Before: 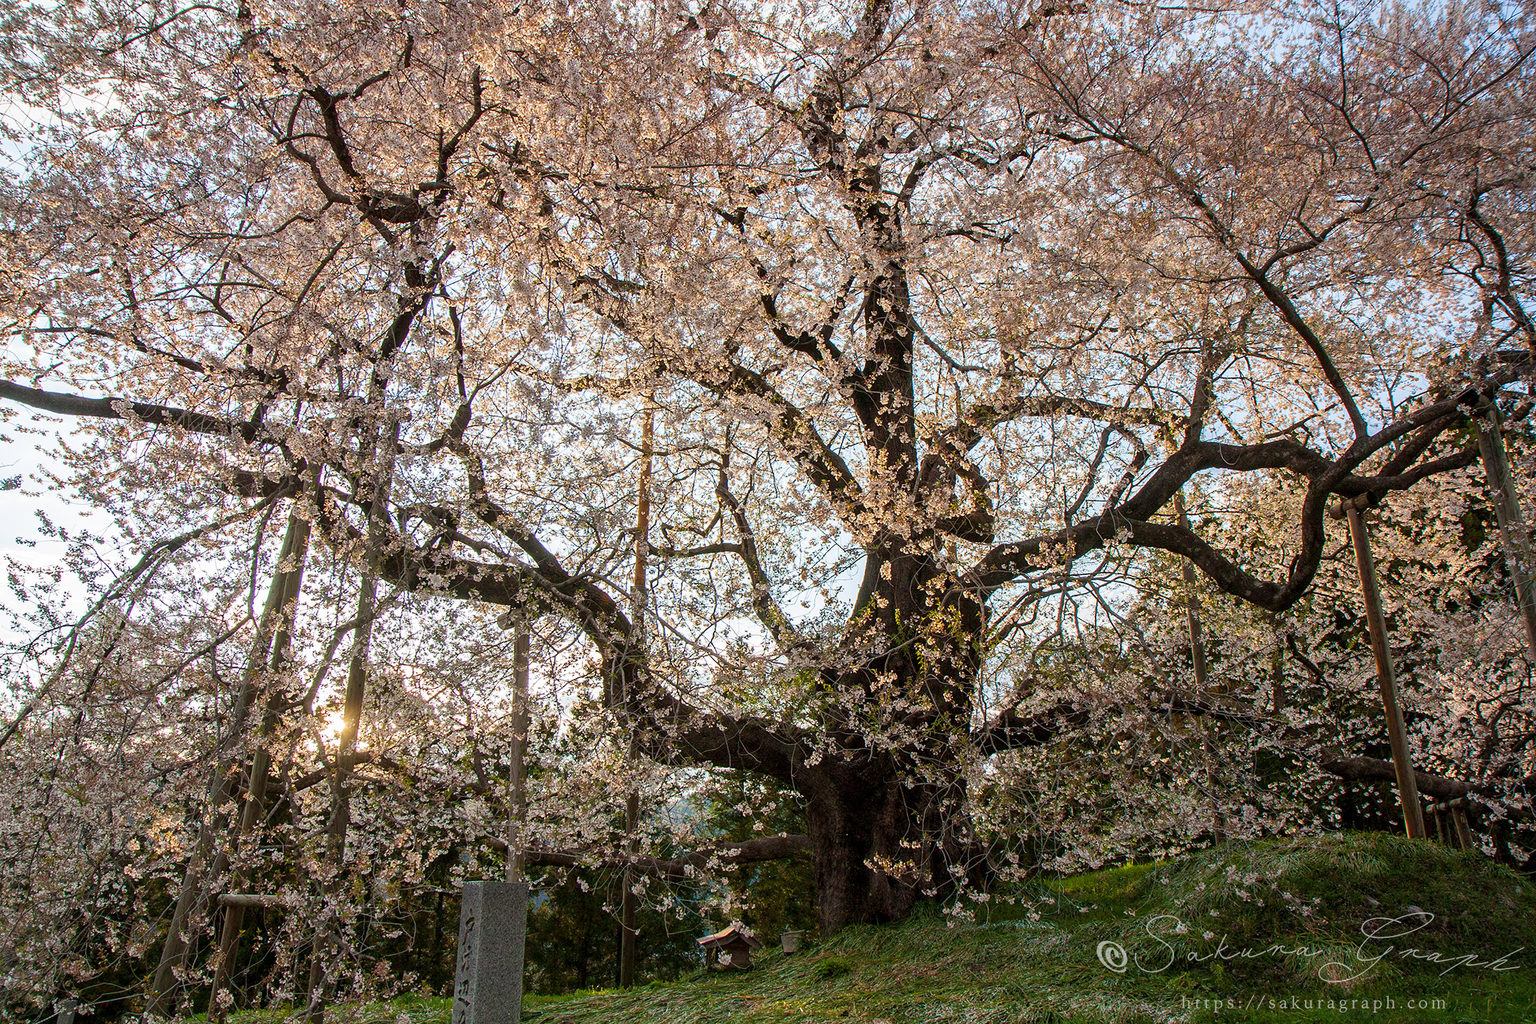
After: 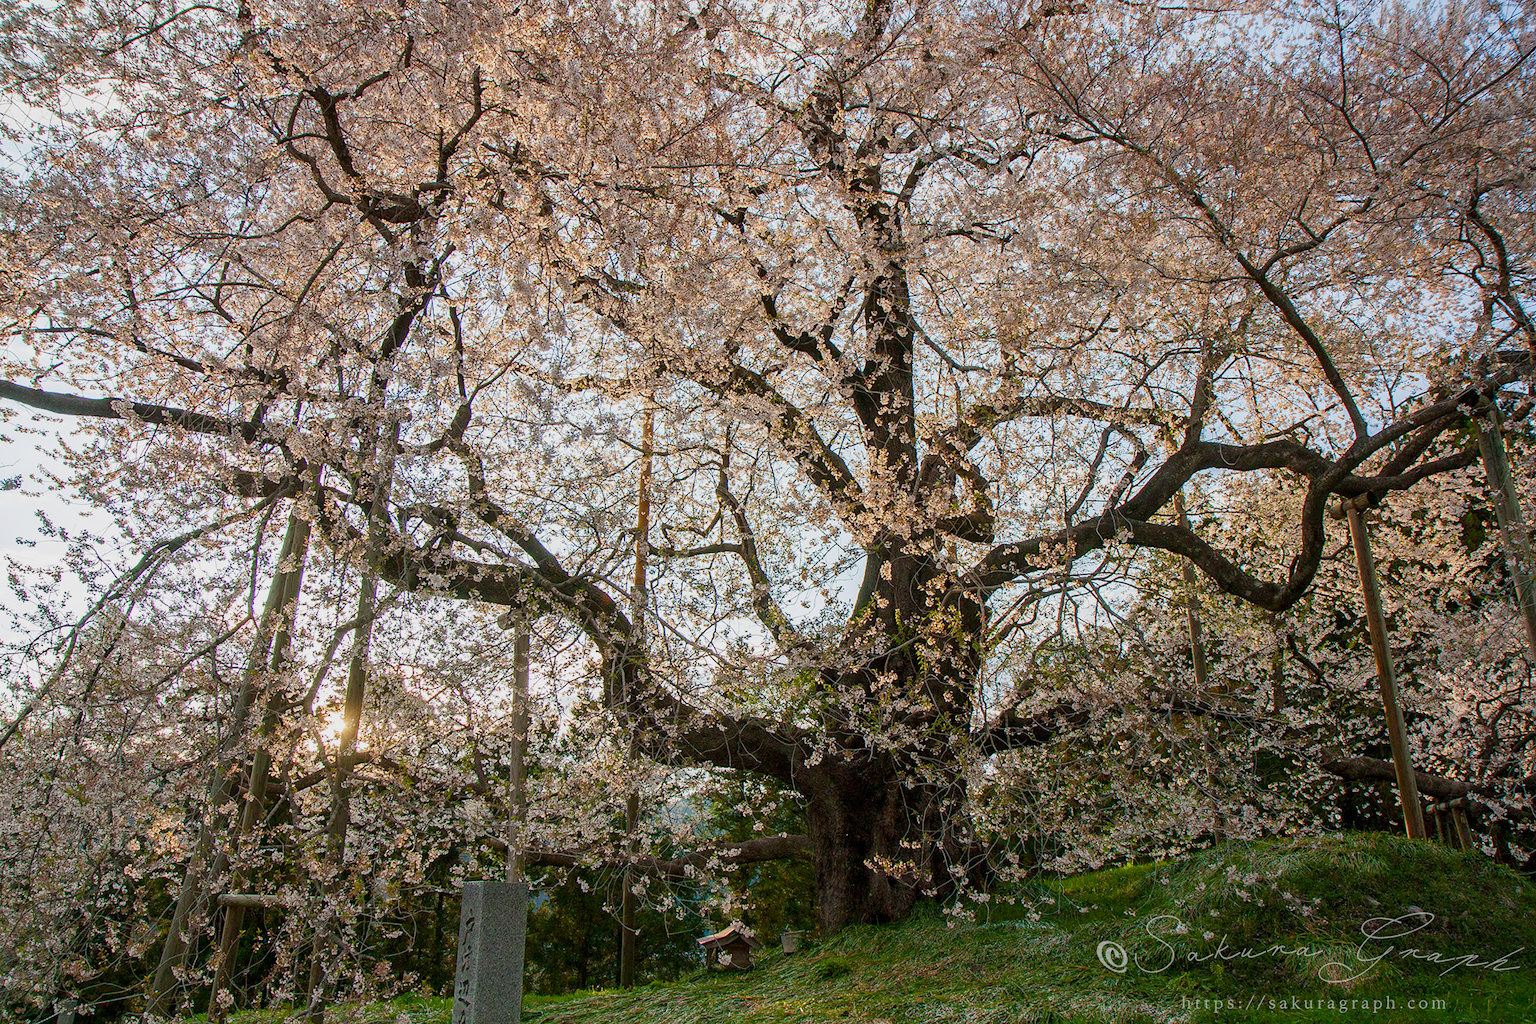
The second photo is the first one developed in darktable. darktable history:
color balance rgb: shadows lift › luminance -7.41%, shadows lift › chroma 2.178%, shadows lift › hue 165.08°, perceptual saturation grading › global saturation -0.005%, perceptual saturation grading › highlights -14.964%, perceptual saturation grading › shadows 24.38%, contrast -10.507%
